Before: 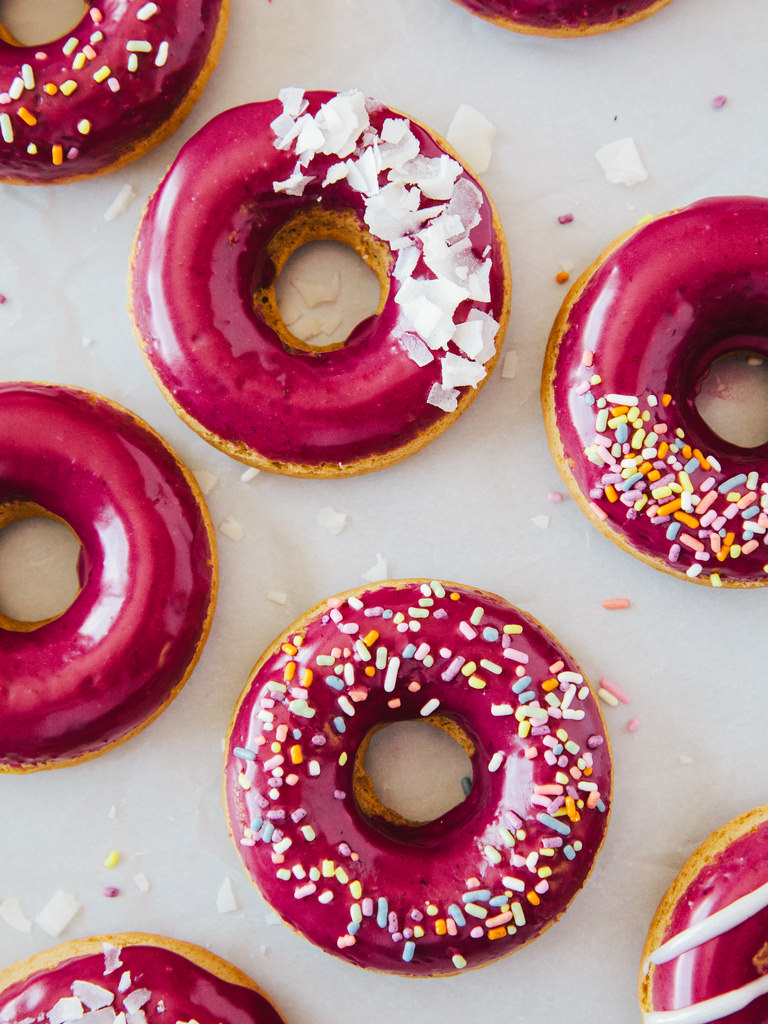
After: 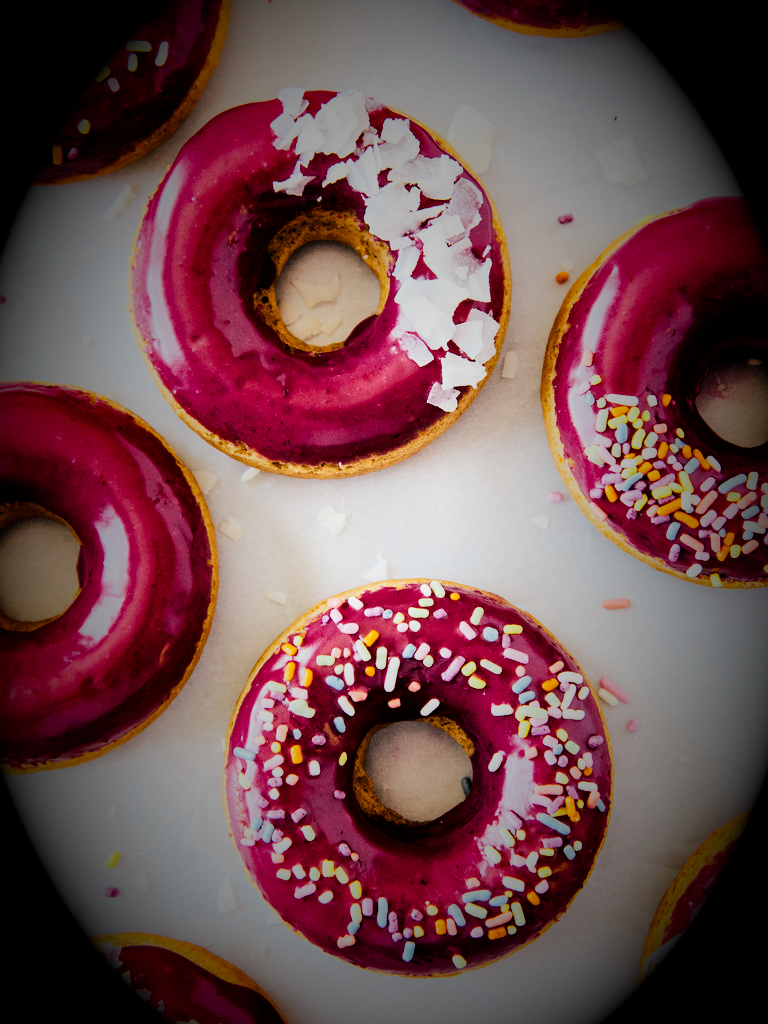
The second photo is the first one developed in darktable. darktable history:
vignetting: fall-off start 15.9%, fall-off radius 100%, brightness -1, saturation 0.5, width/height ratio 0.719
contrast brightness saturation: contrast 0.15, brightness 0.05
local contrast: mode bilateral grid, contrast 20, coarseness 50, detail 148%, midtone range 0.2
filmic rgb: black relative exposure -5 EV, hardness 2.88, contrast 1.4, highlights saturation mix -20%
